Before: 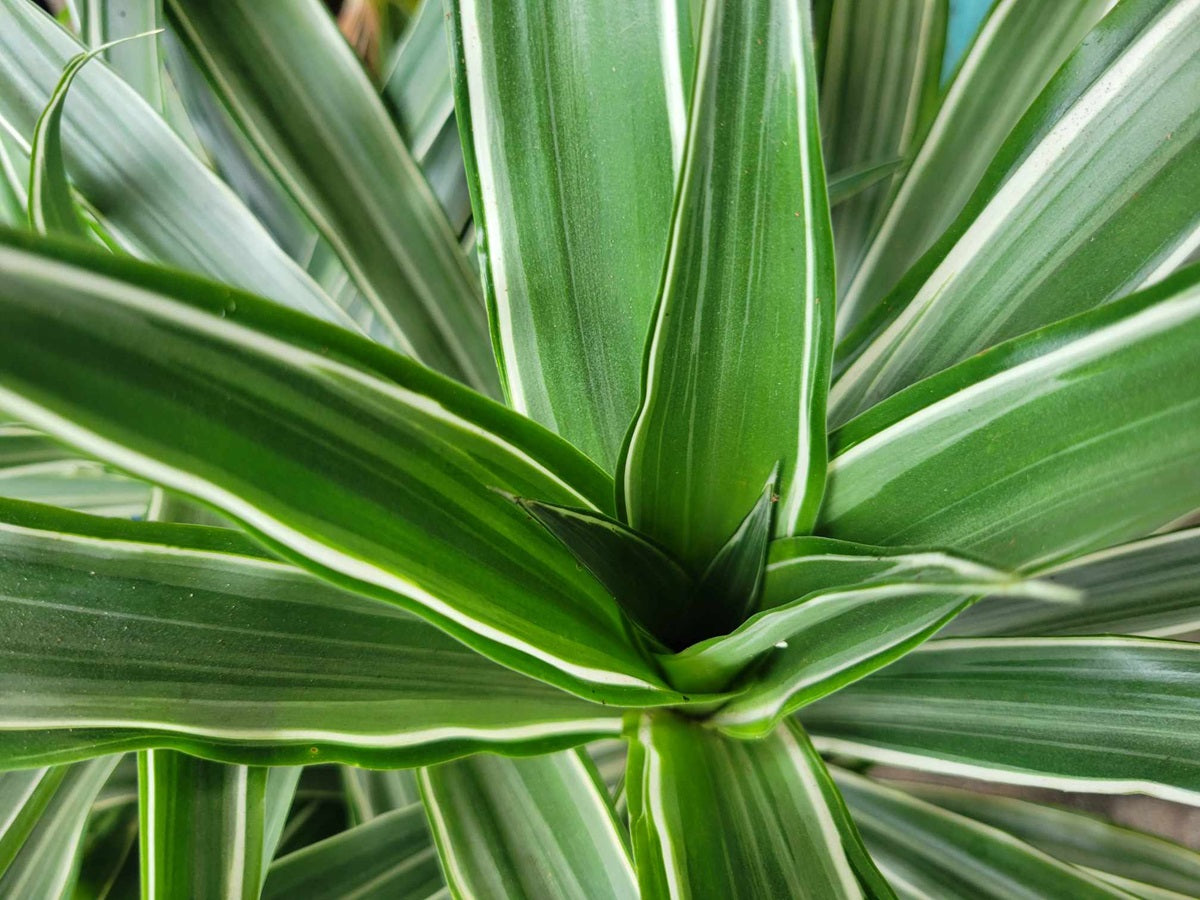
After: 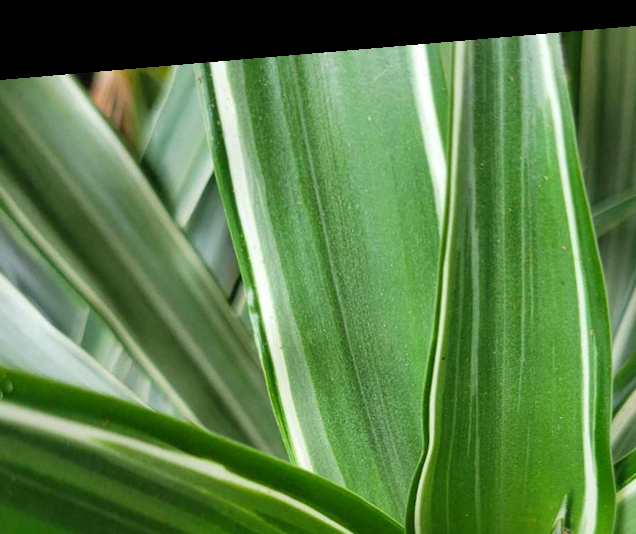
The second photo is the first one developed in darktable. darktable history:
crop: left 19.556%, right 30.401%, bottom 46.458%
rotate and perspective: rotation -4.86°, automatic cropping off
